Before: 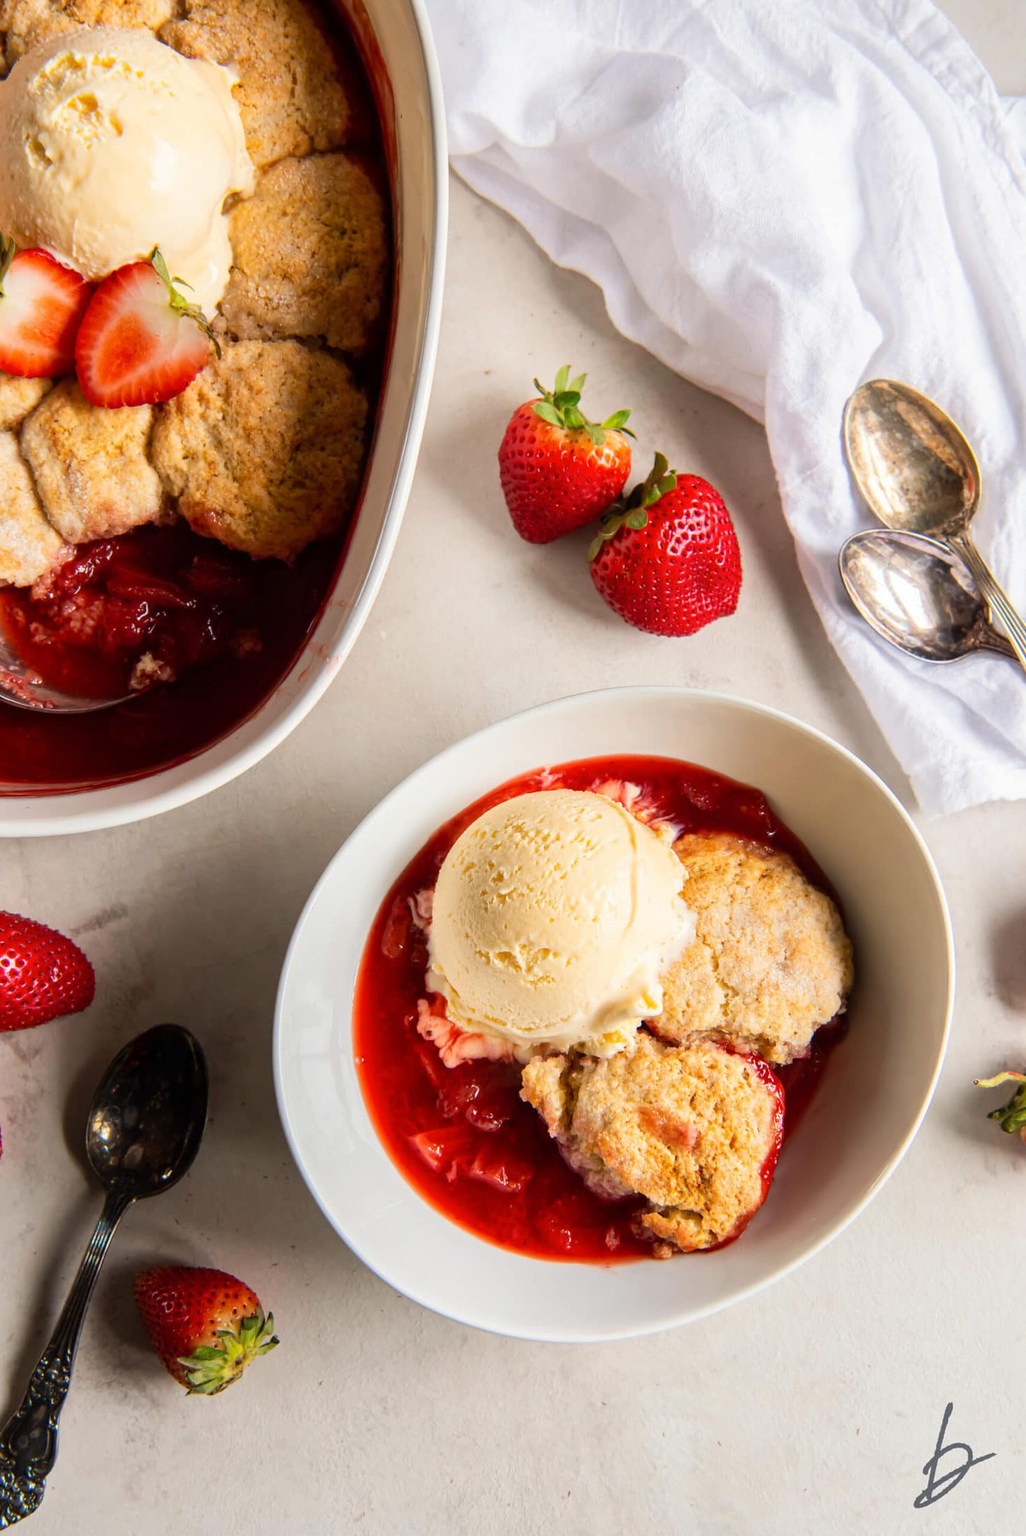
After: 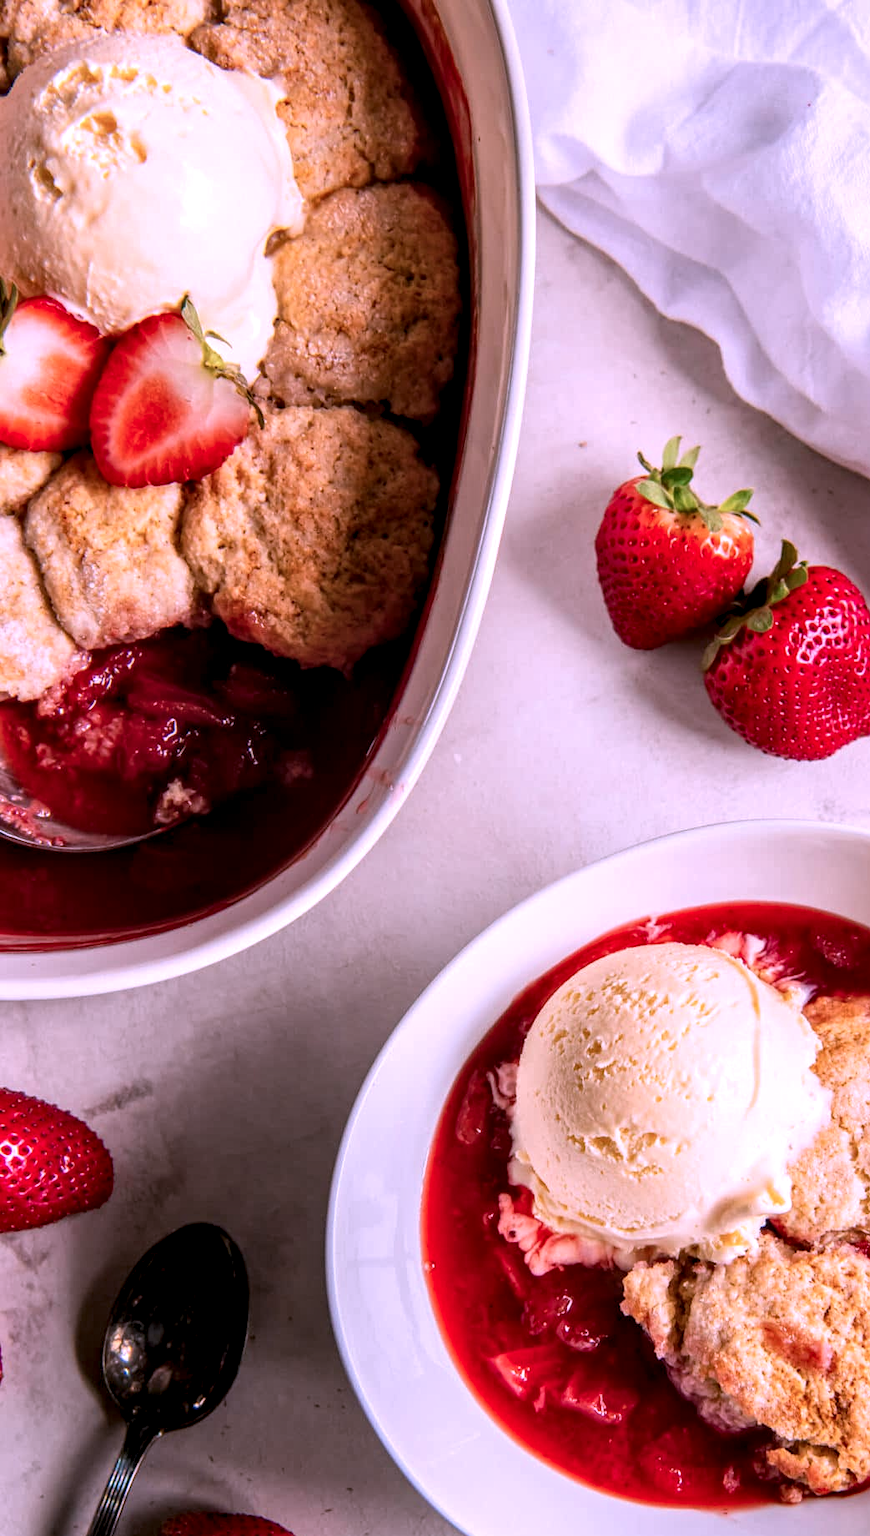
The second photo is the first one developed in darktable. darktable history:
local contrast: detail 150%
crop: right 28.912%, bottom 16.269%
color correction: highlights a* 15.19, highlights b* -25.07
